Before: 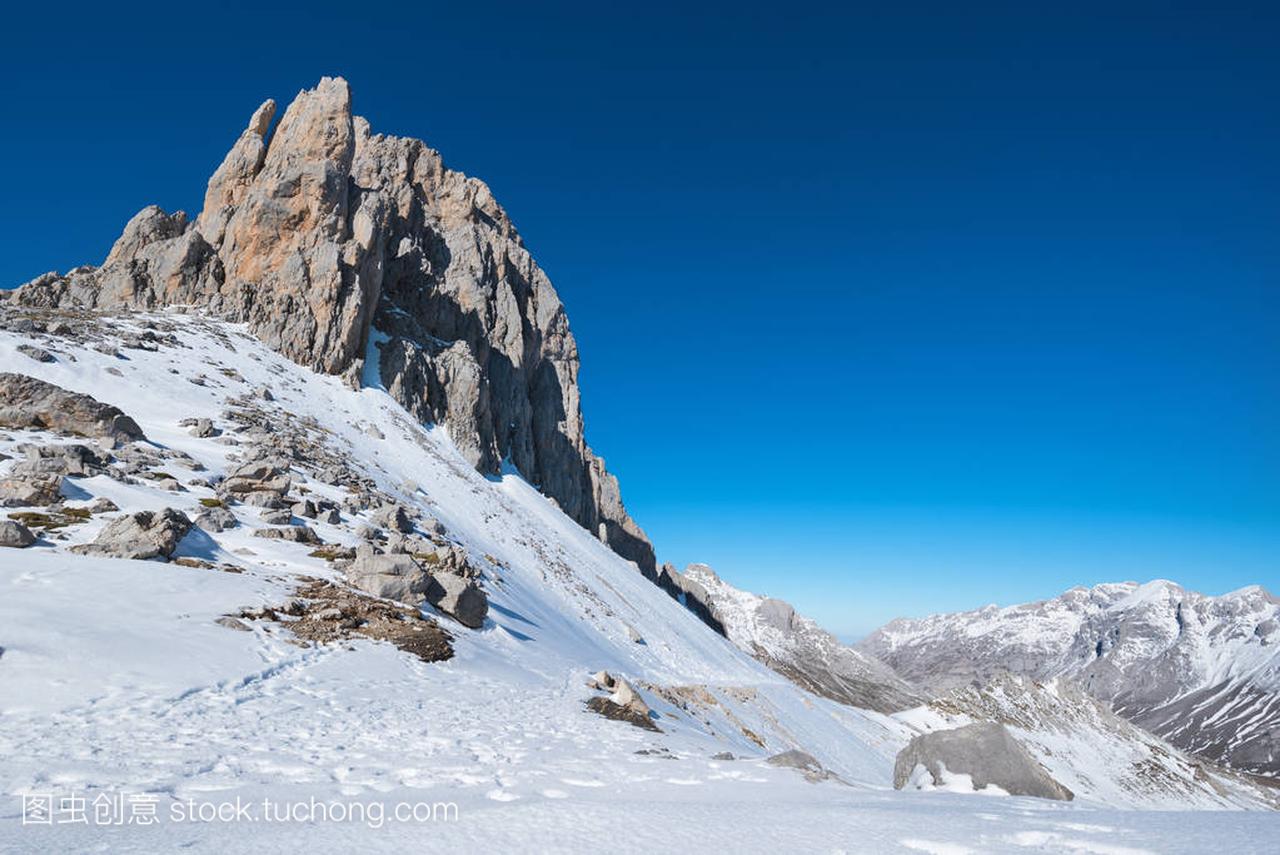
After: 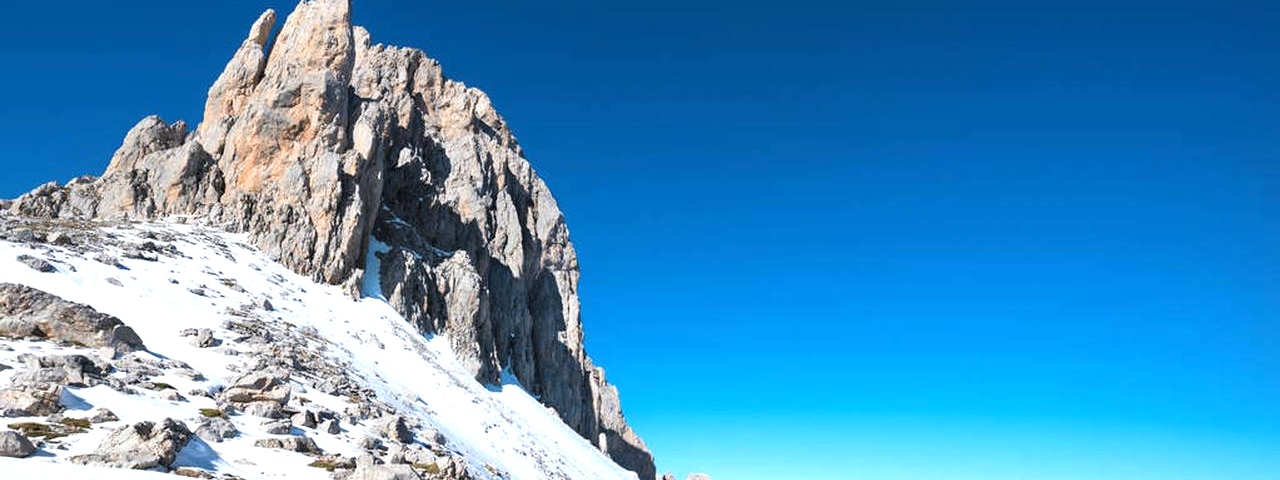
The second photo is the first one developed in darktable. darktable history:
crop and rotate: top 10.593%, bottom 33.174%
tone equalizer: -8 EV -0.753 EV, -7 EV -0.718 EV, -6 EV -0.577 EV, -5 EV -0.399 EV, -3 EV 0.37 EV, -2 EV 0.6 EV, -1 EV 0.682 EV, +0 EV 0.728 EV
